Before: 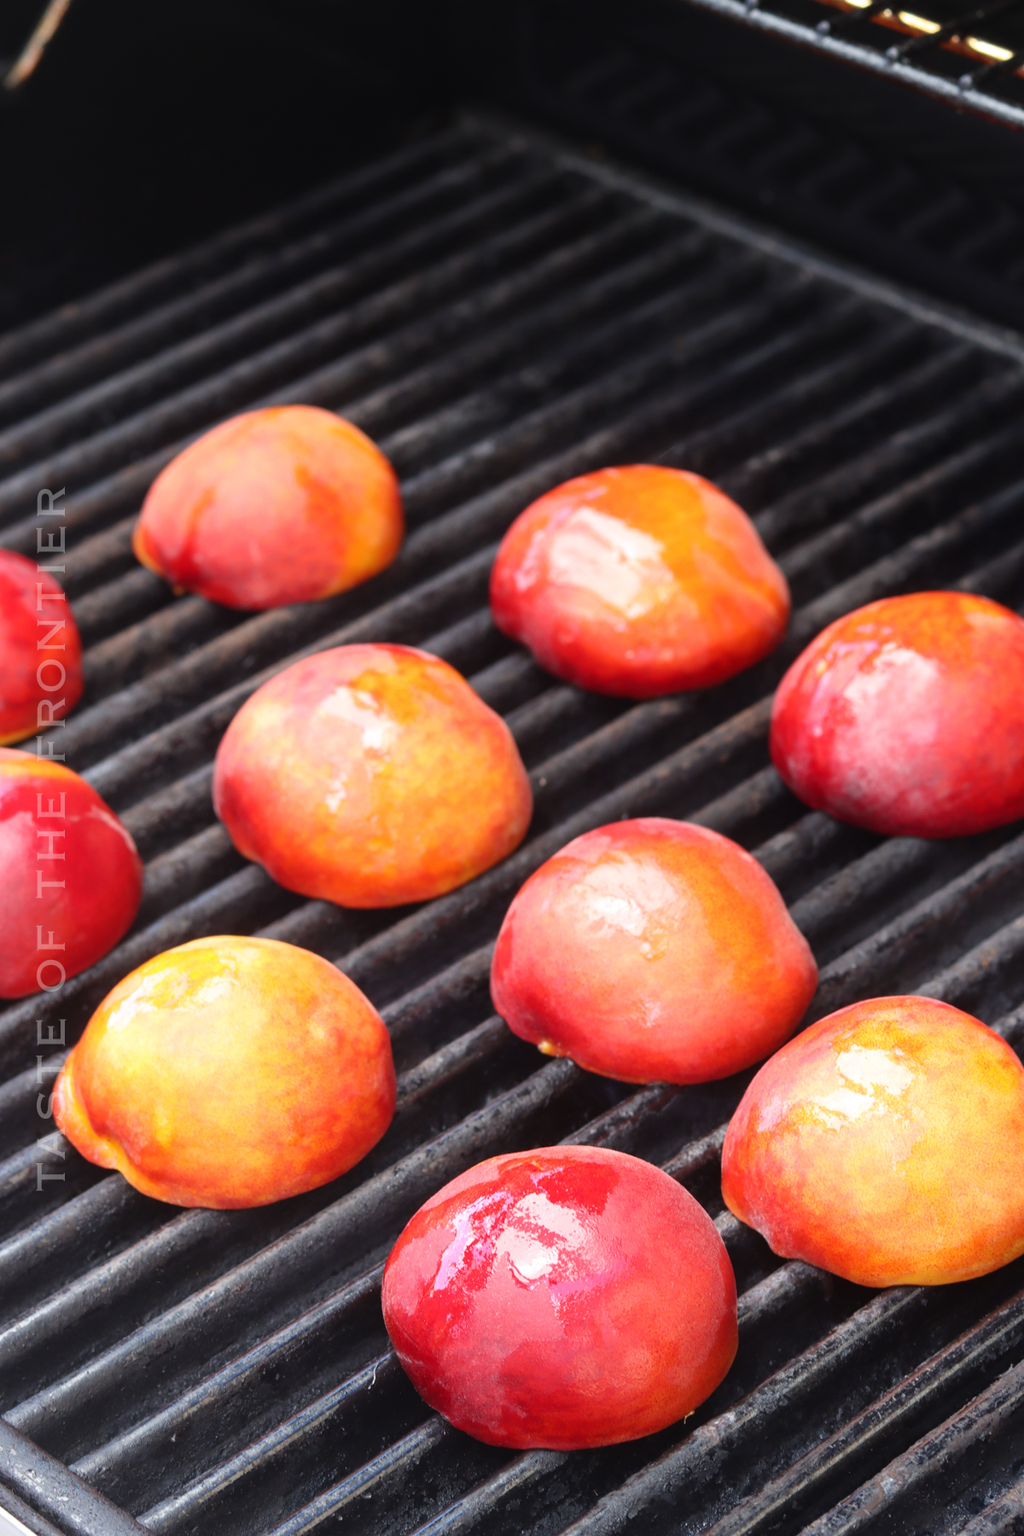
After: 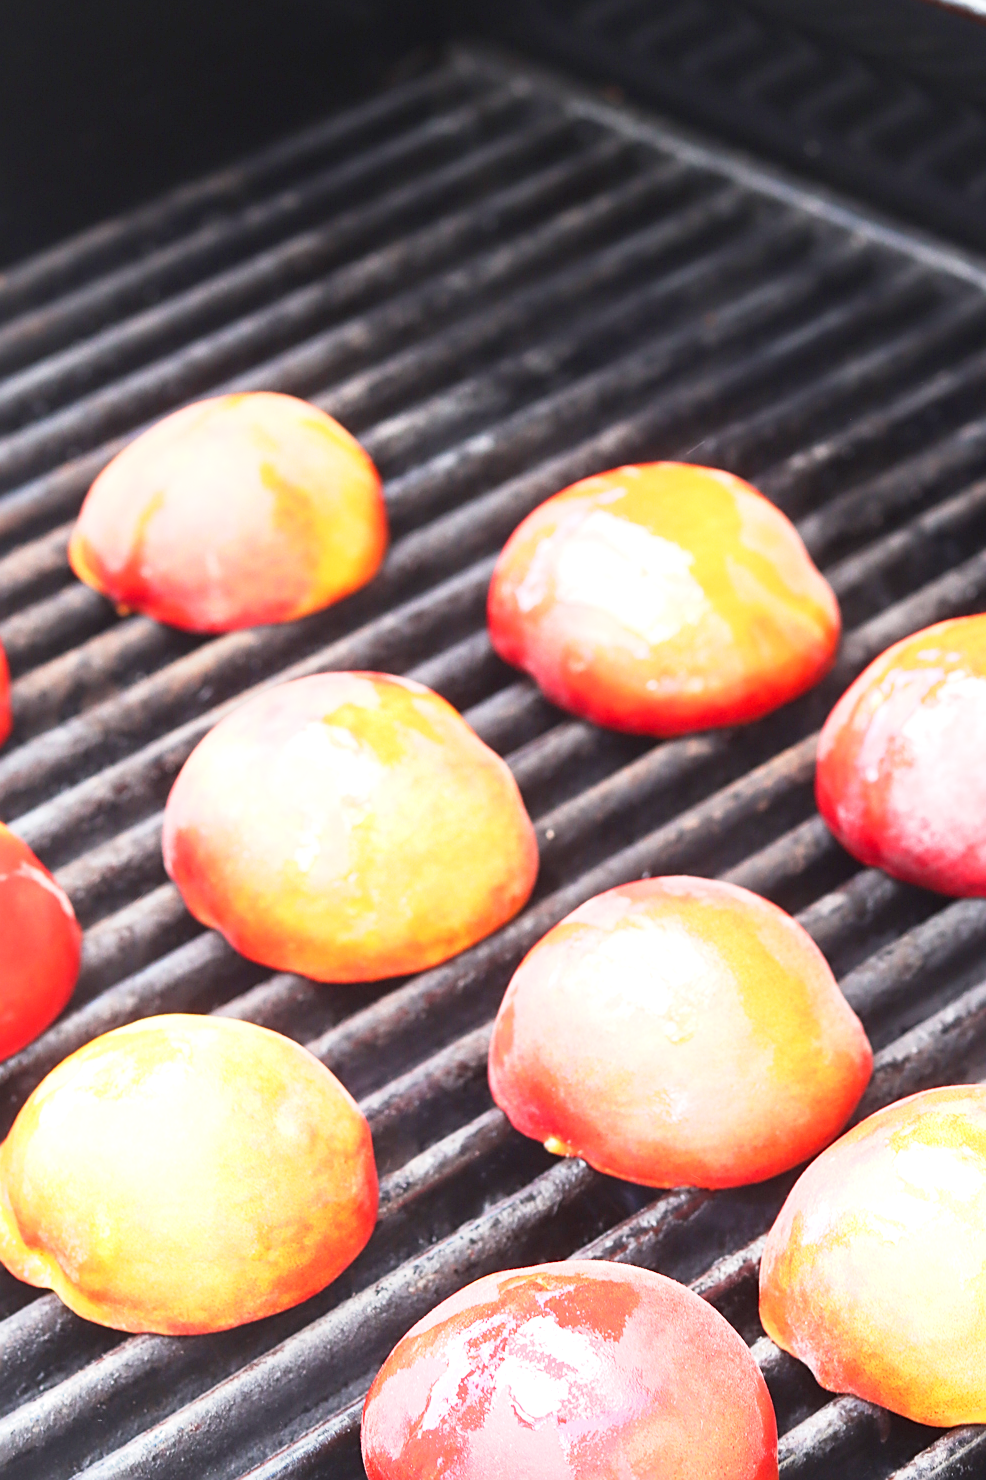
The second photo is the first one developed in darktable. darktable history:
crop and rotate: left 7.196%, top 4.574%, right 10.605%, bottom 13.178%
sharpen: on, module defaults
exposure: black level correction 0.001, exposure 1.398 EV, compensate exposure bias true, compensate highlight preservation false
base curve: curves: ch0 [(0, 0) (0.088, 0.125) (0.176, 0.251) (0.354, 0.501) (0.613, 0.749) (1, 0.877)], preserve colors none
